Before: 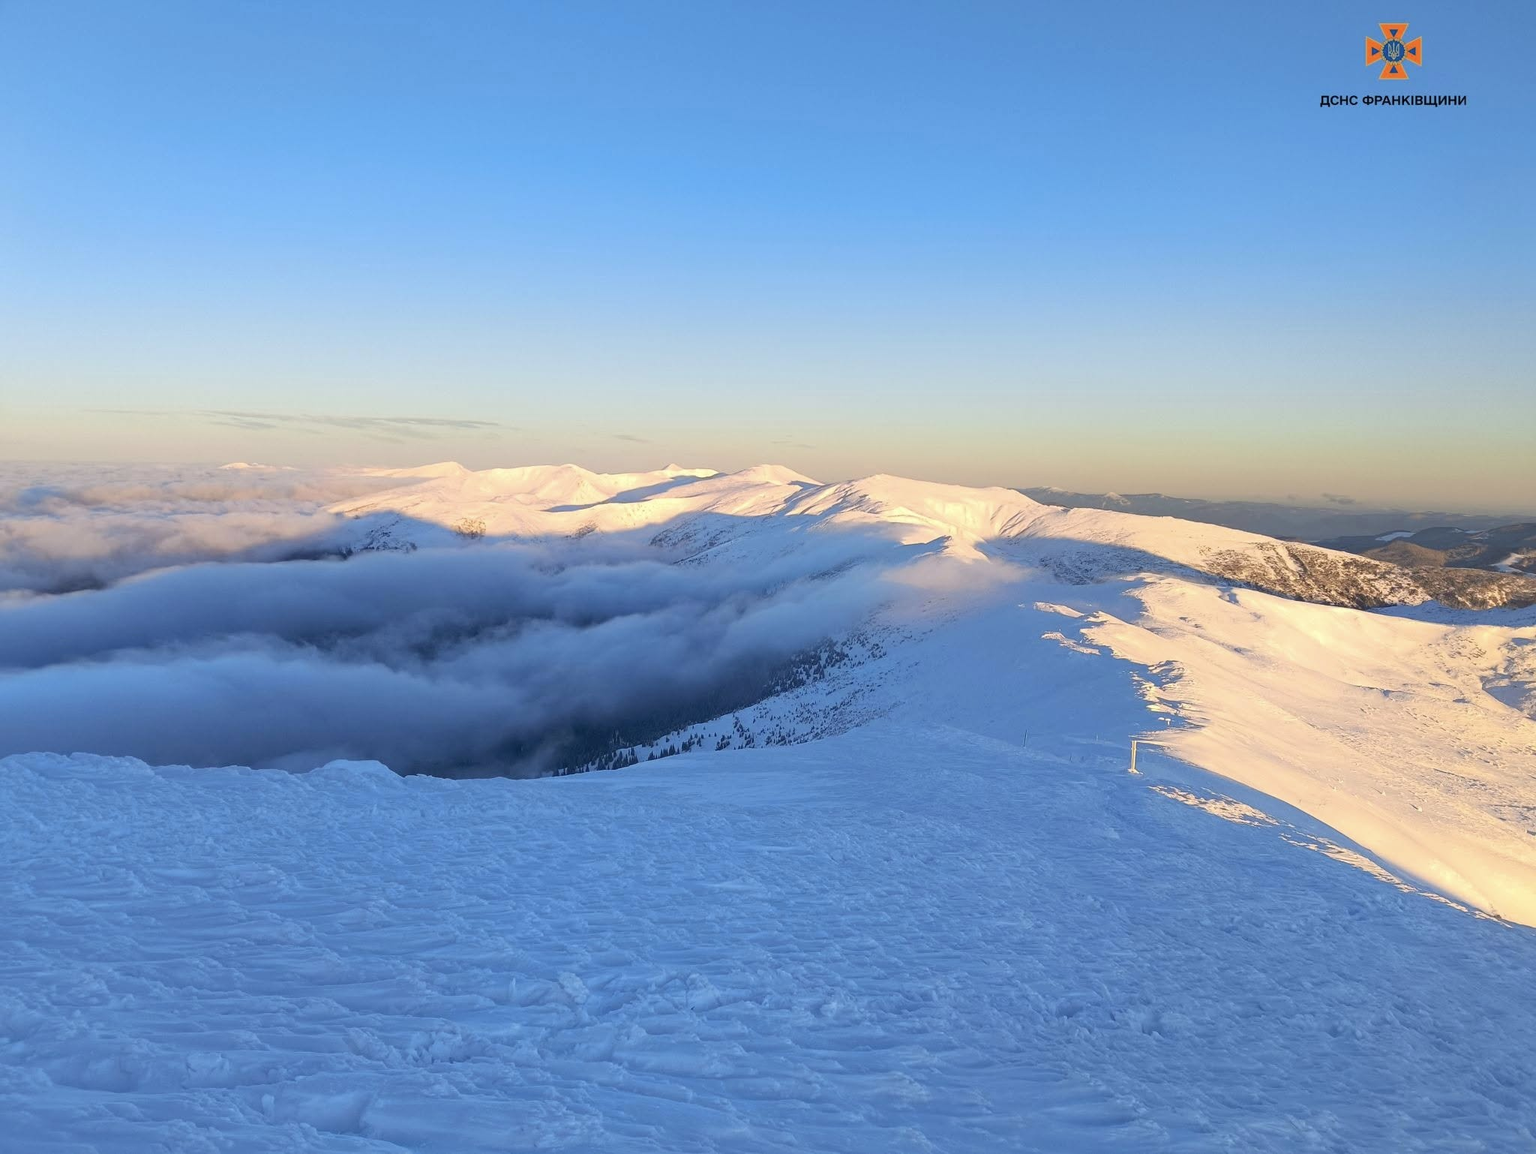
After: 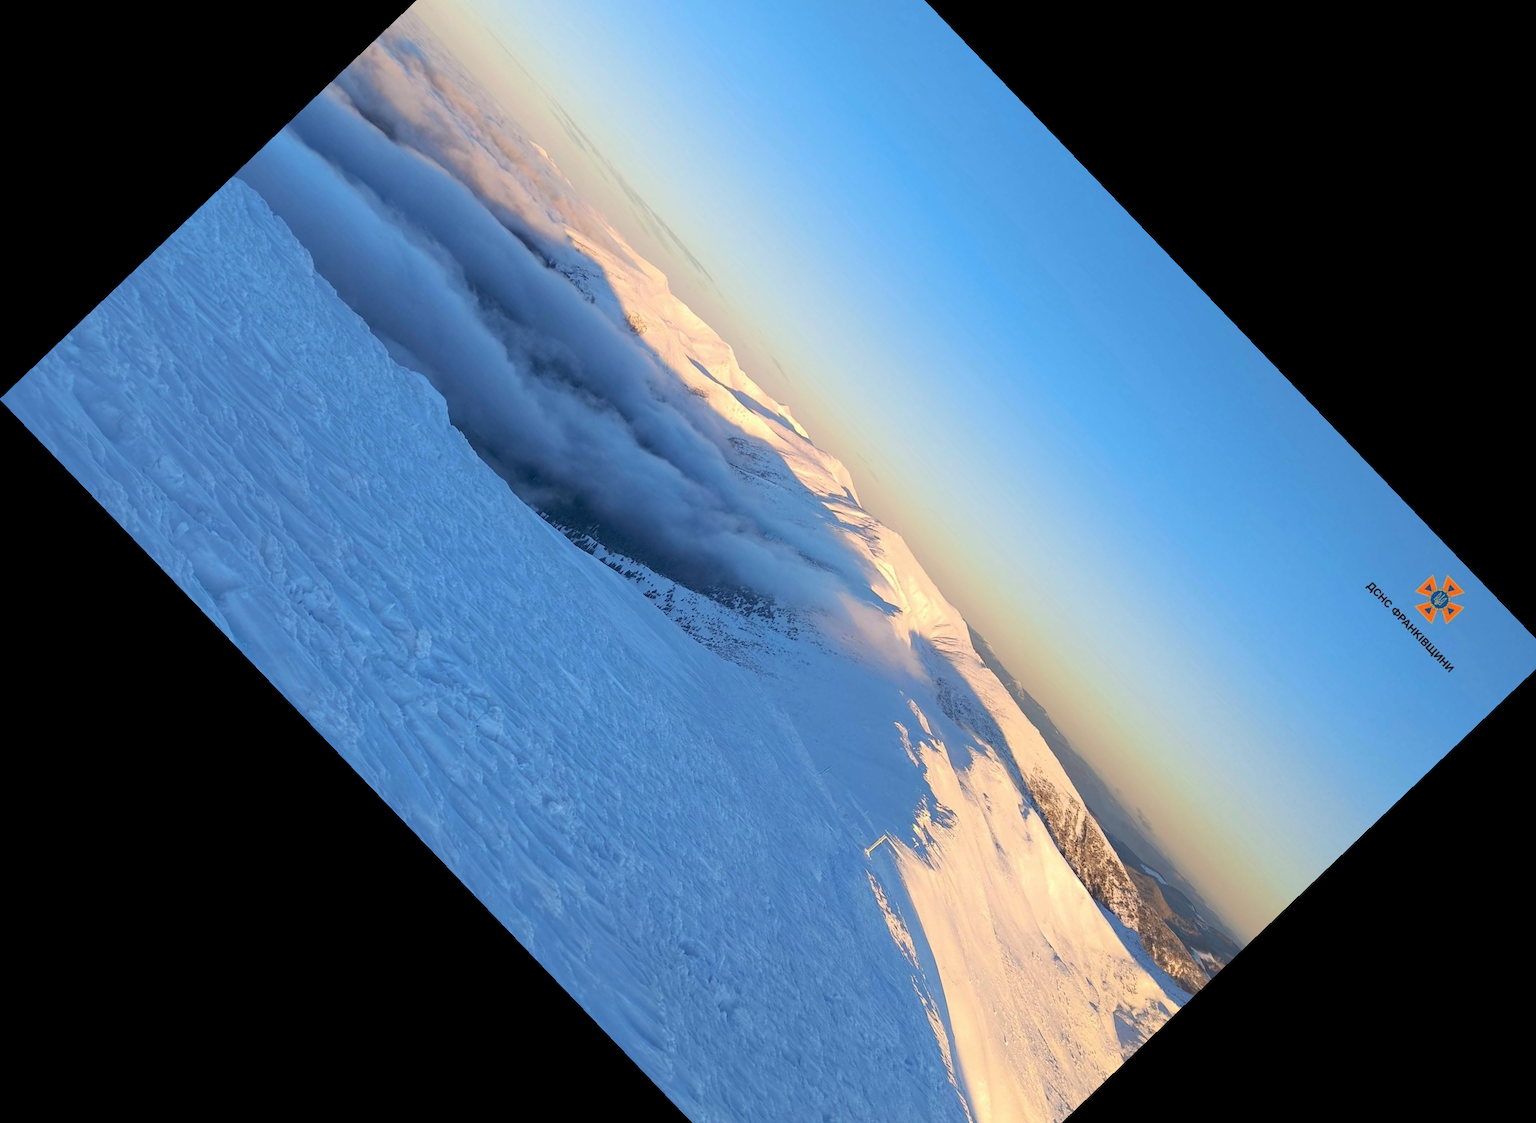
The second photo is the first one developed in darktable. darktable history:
crop and rotate: angle -46.26°, top 16.234%, right 0.912%, bottom 11.704%
contrast brightness saturation: saturation -0.05
